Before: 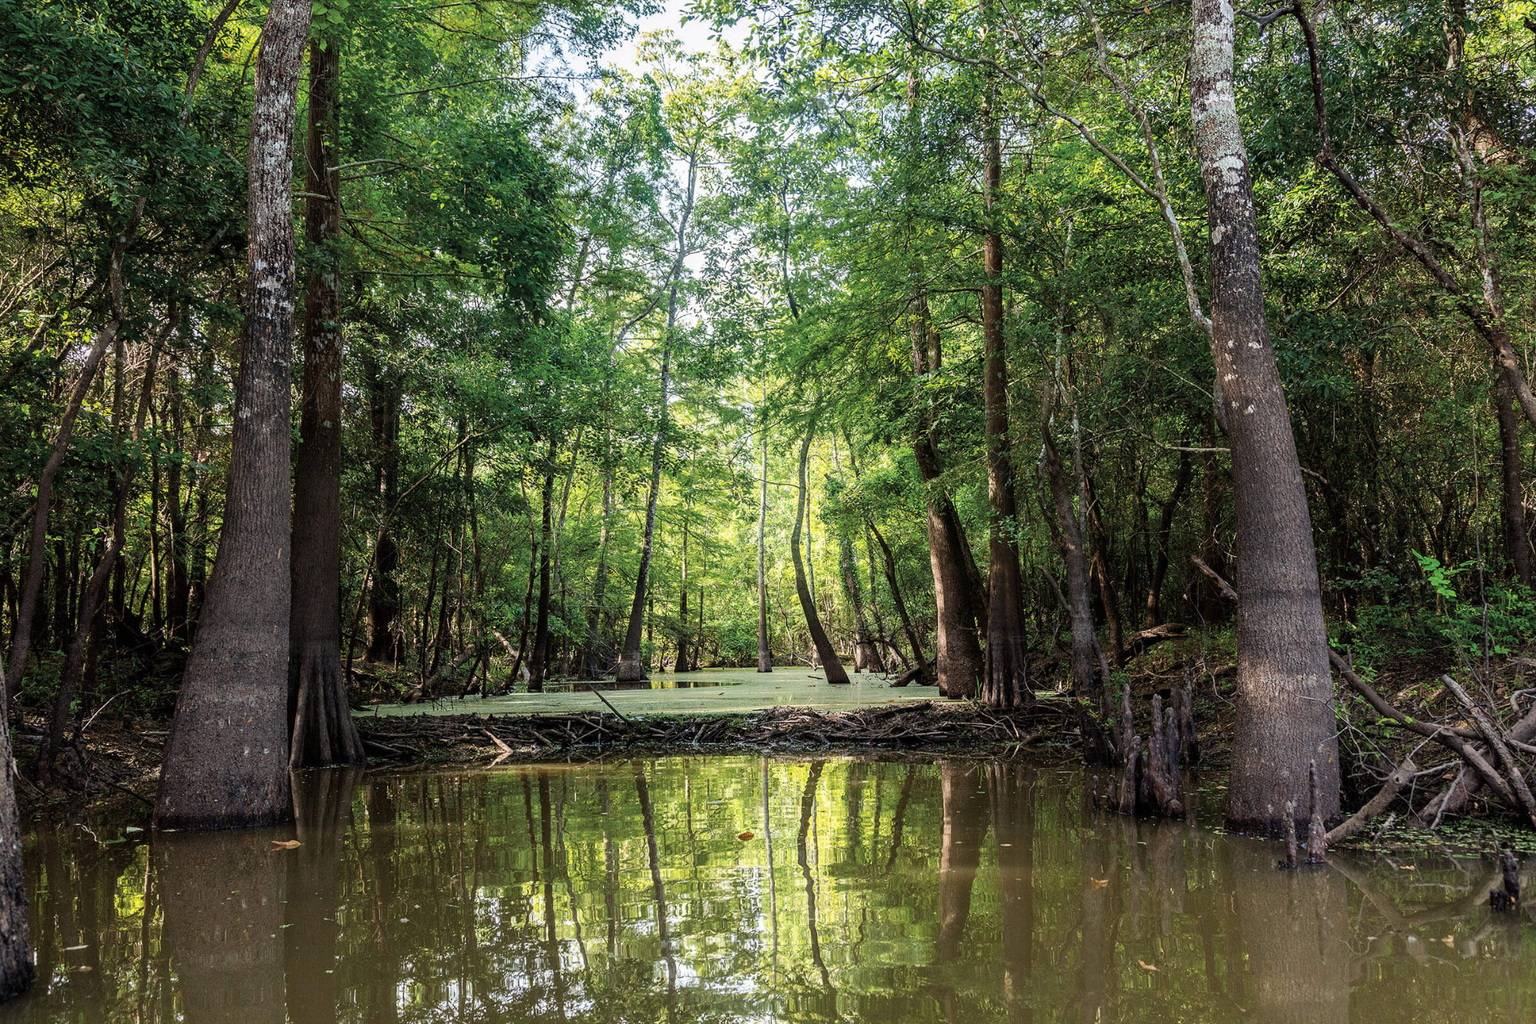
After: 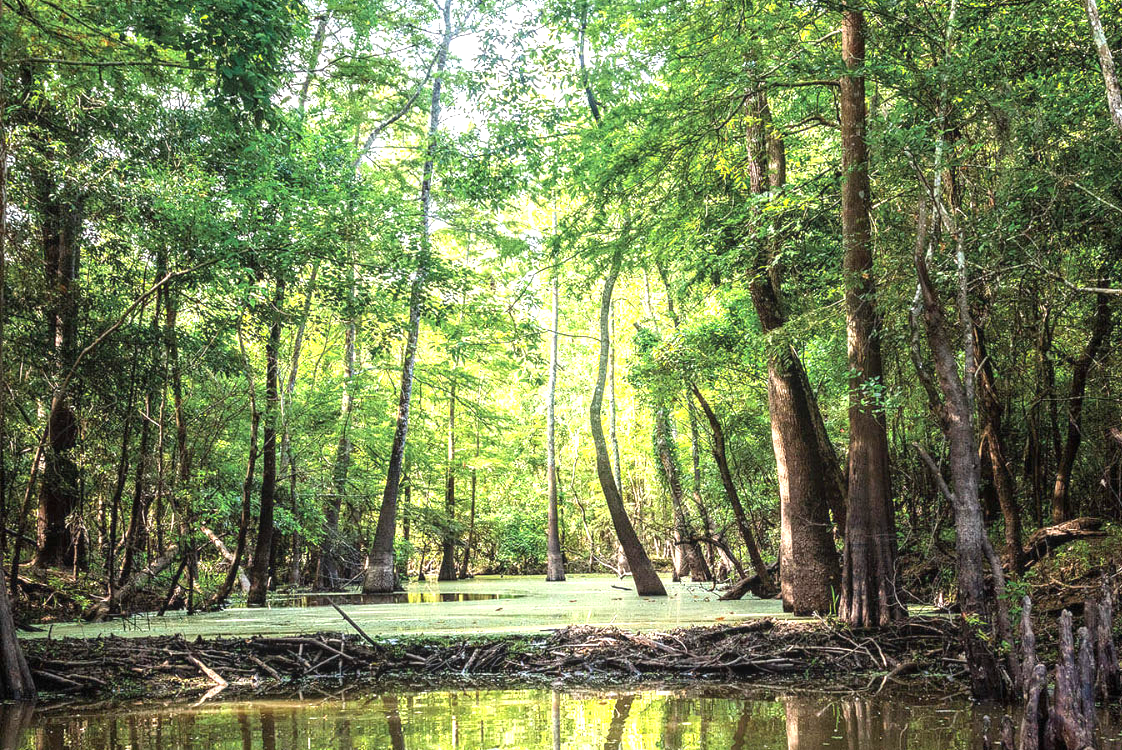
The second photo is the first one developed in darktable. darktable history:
crop and rotate: left 22.026%, top 22.08%, right 21.825%, bottom 21.645%
local contrast: detail 109%
exposure: black level correction 0, exposure 1.2 EV, compensate highlight preservation false
